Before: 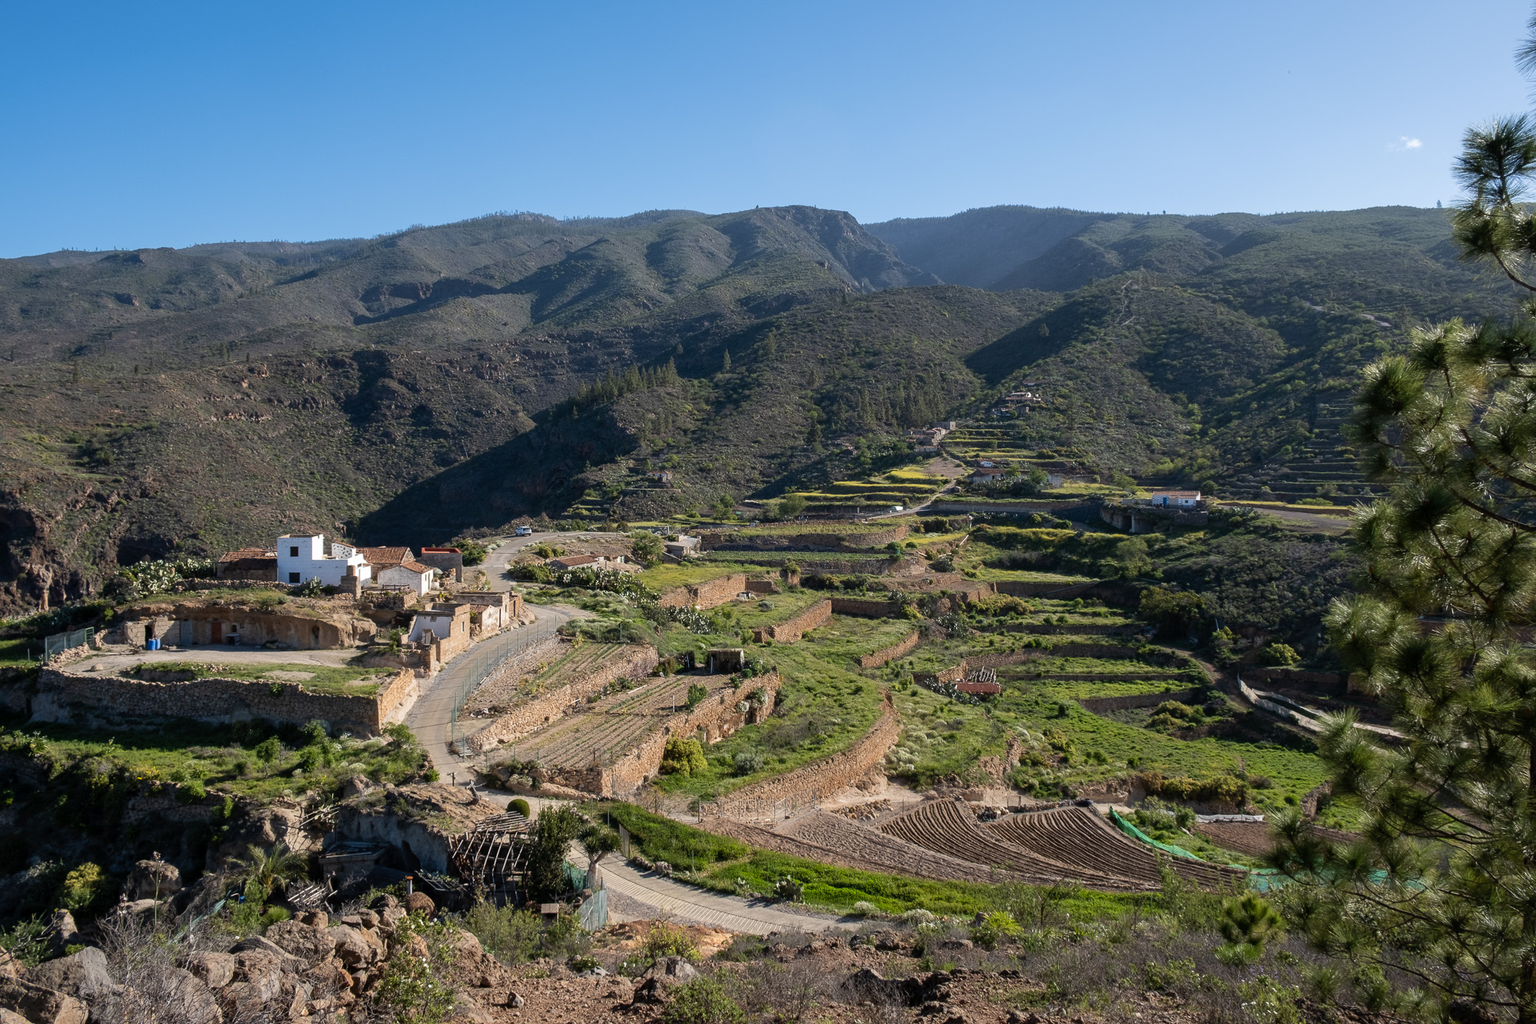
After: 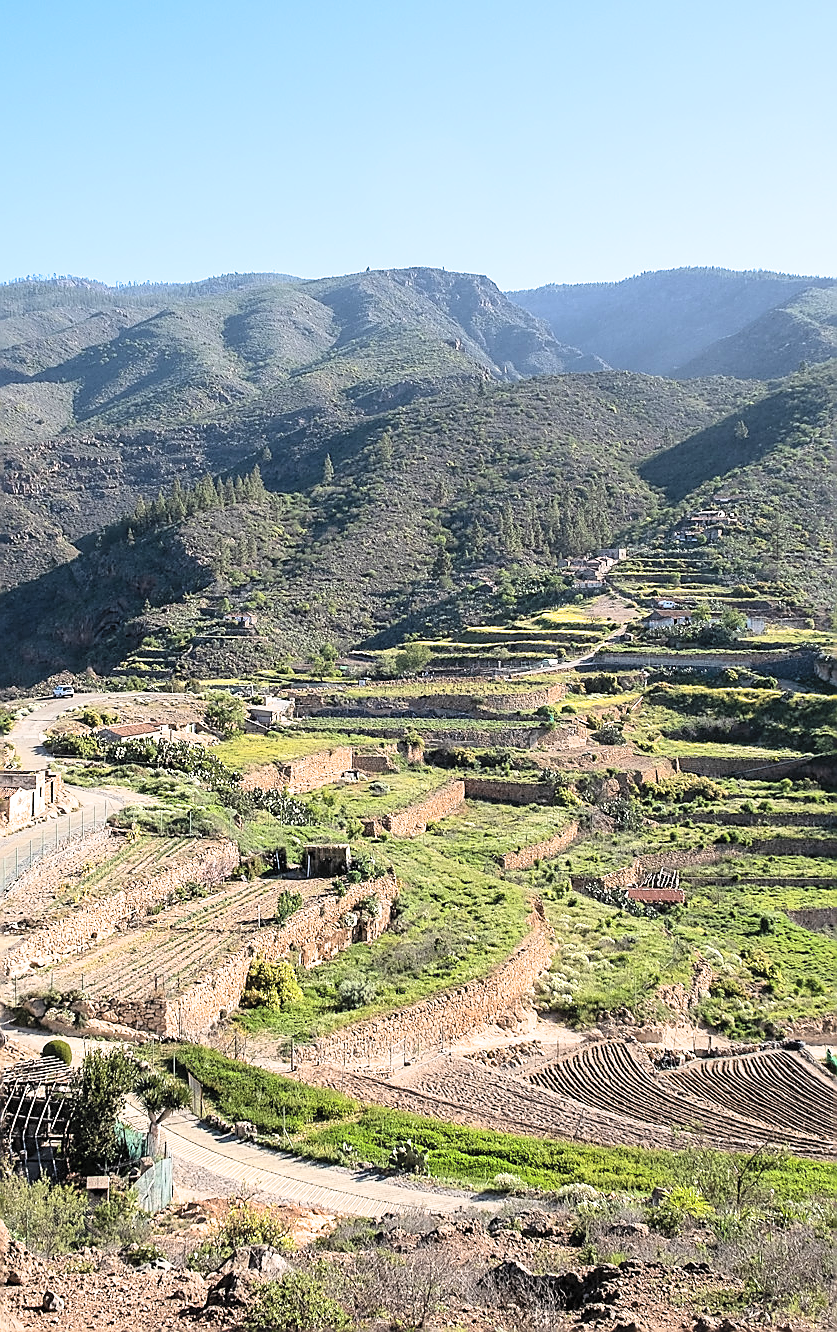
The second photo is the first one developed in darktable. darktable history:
contrast brightness saturation: contrast 0.144, brightness 0.216
filmic rgb: black relative exposure -9.43 EV, white relative exposure 3.01 EV, hardness 6.14
exposure: black level correction 0, exposure 0.95 EV, compensate exposure bias true, compensate highlight preservation false
crop: left 30.921%, right 27.182%
sharpen: radius 1.395, amount 1.261, threshold 0.835
